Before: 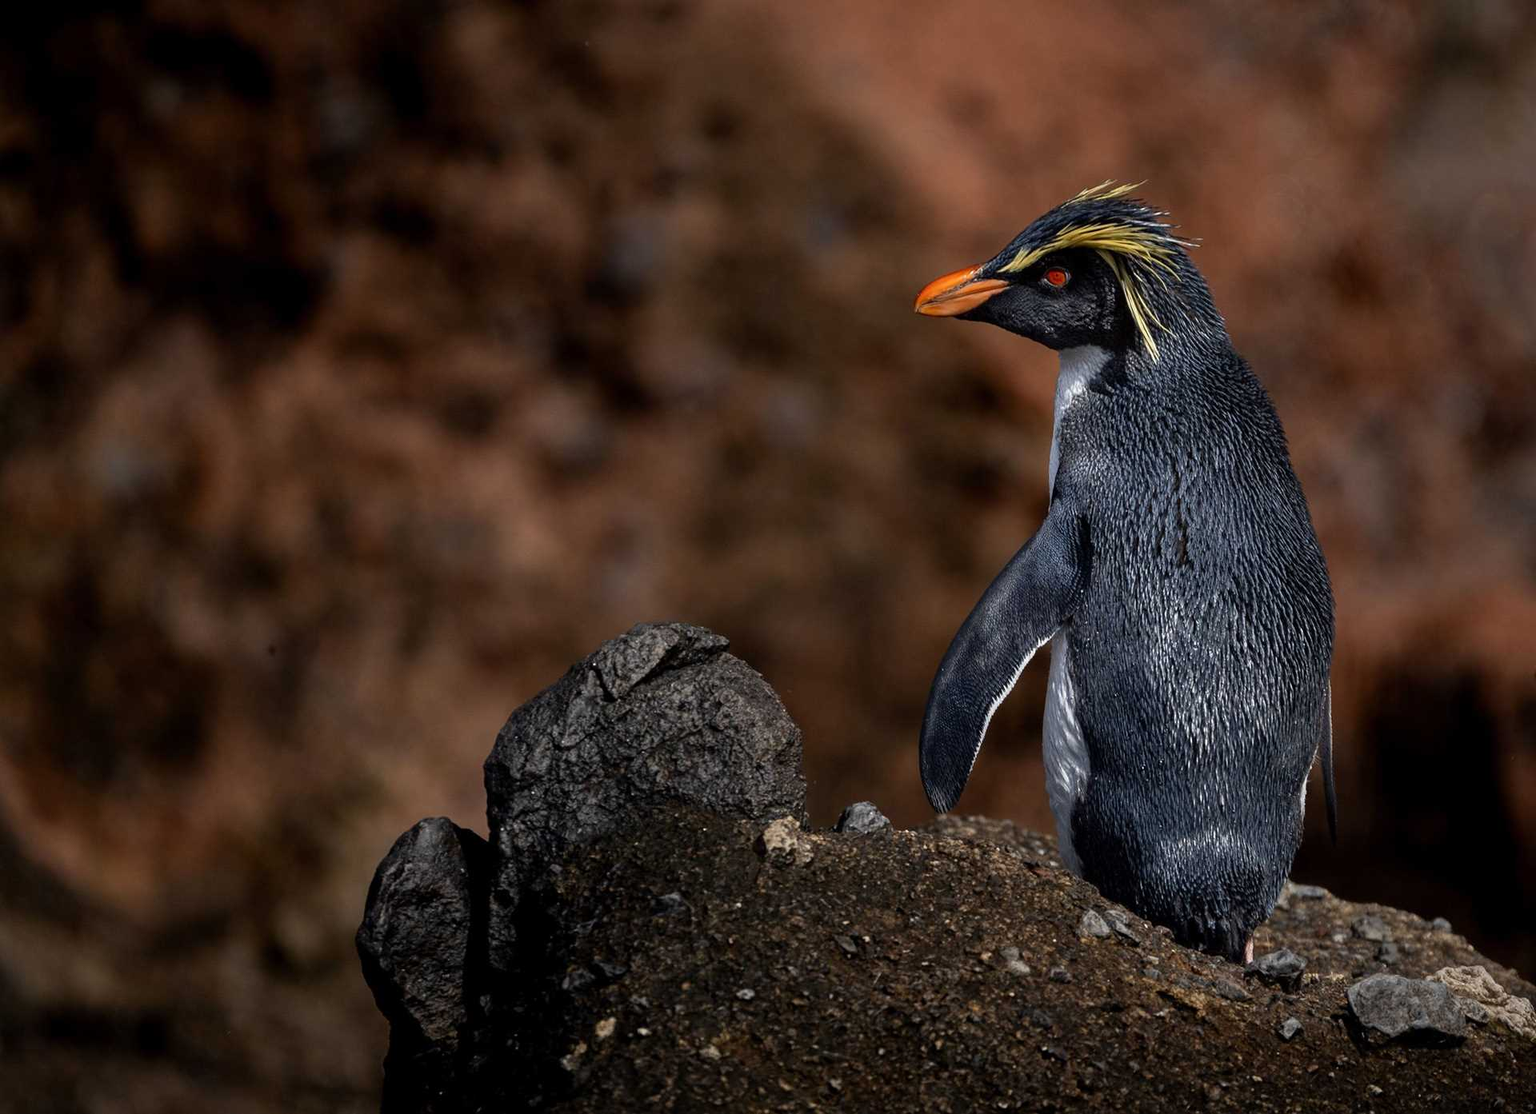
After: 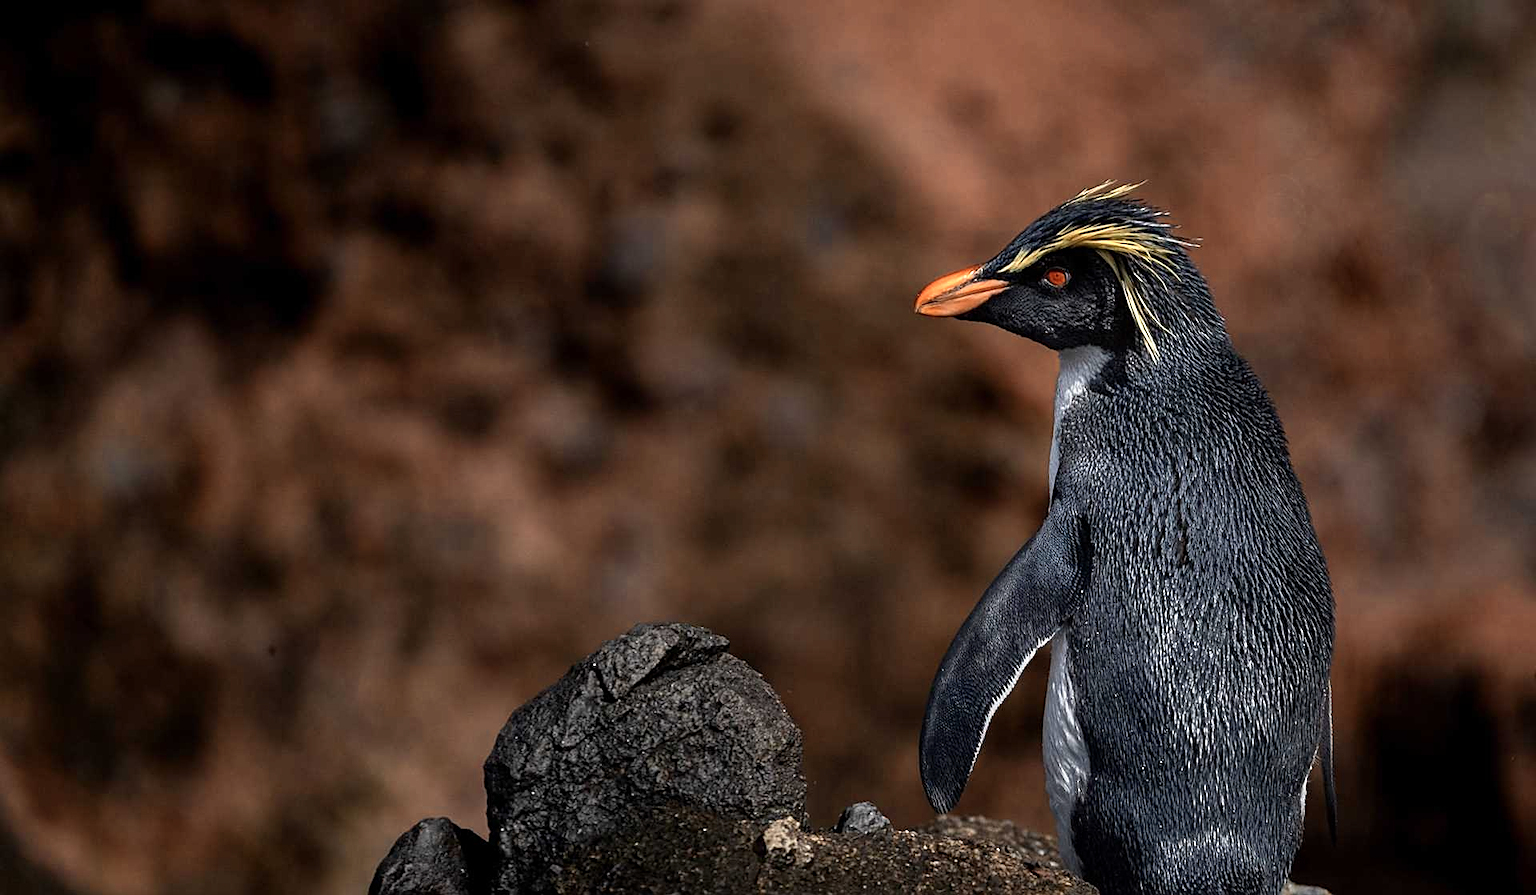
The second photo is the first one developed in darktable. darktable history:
color zones: curves: ch0 [(0.018, 0.548) (0.224, 0.64) (0.425, 0.447) (0.675, 0.575) (0.732, 0.579)]; ch1 [(0.066, 0.487) (0.25, 0.5) (0.404, 0.43) (0.75, 0.421) (0.956, 0.421)]; ch2 [(0.044, 0.561) (0.215, 0.465) (0.399, 0.544) (0.465, 0.548) (0.614, 0.447) (0.724, 0.43) (0.882, 0.623) (0.956, 0.632)]
crop: bottom 19.644%
sharpen: on, module defaults
